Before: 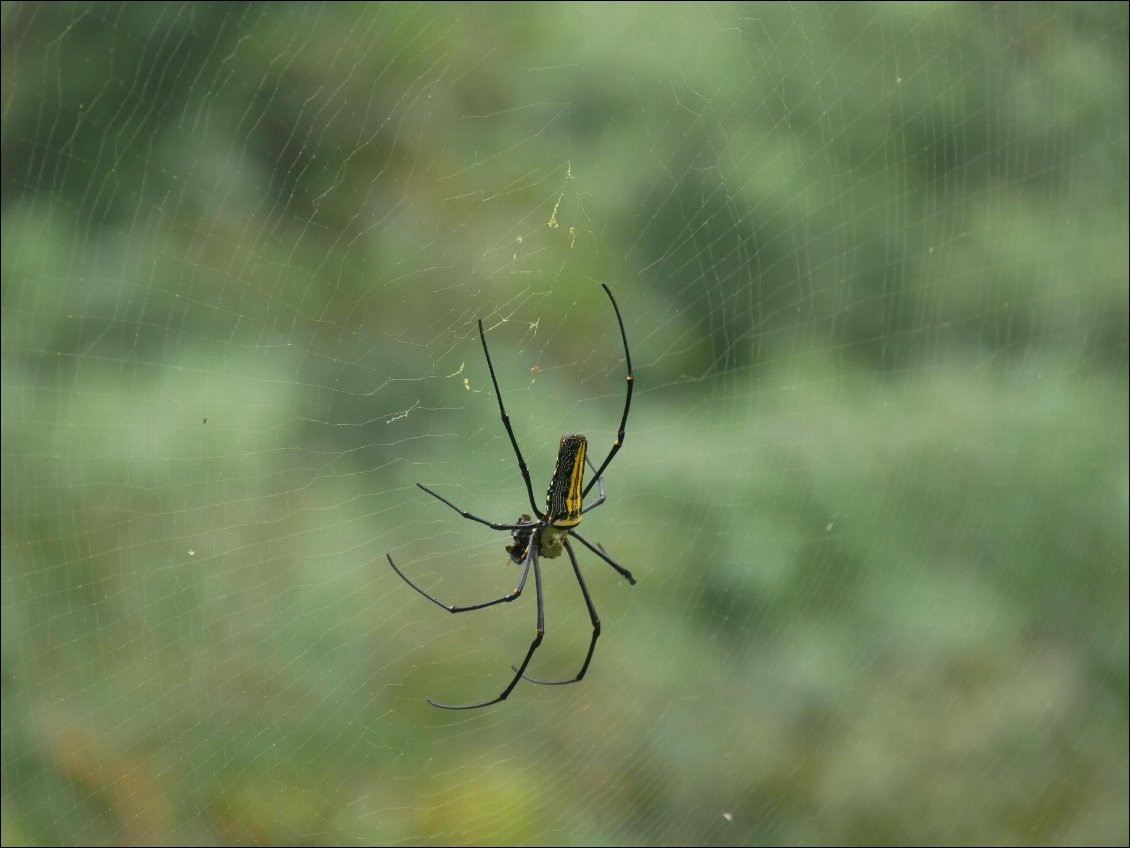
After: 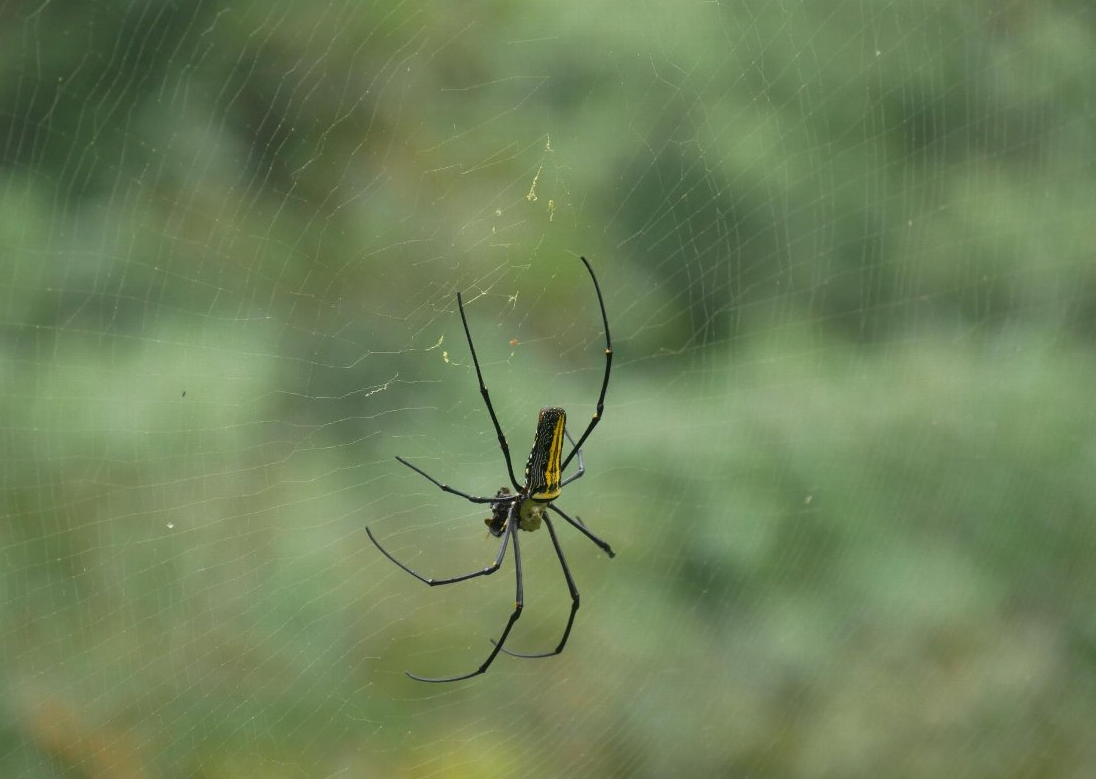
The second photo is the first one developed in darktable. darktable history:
crop: left 1.911%, top 3.269%, right 1.048%, bottom 4.866%
